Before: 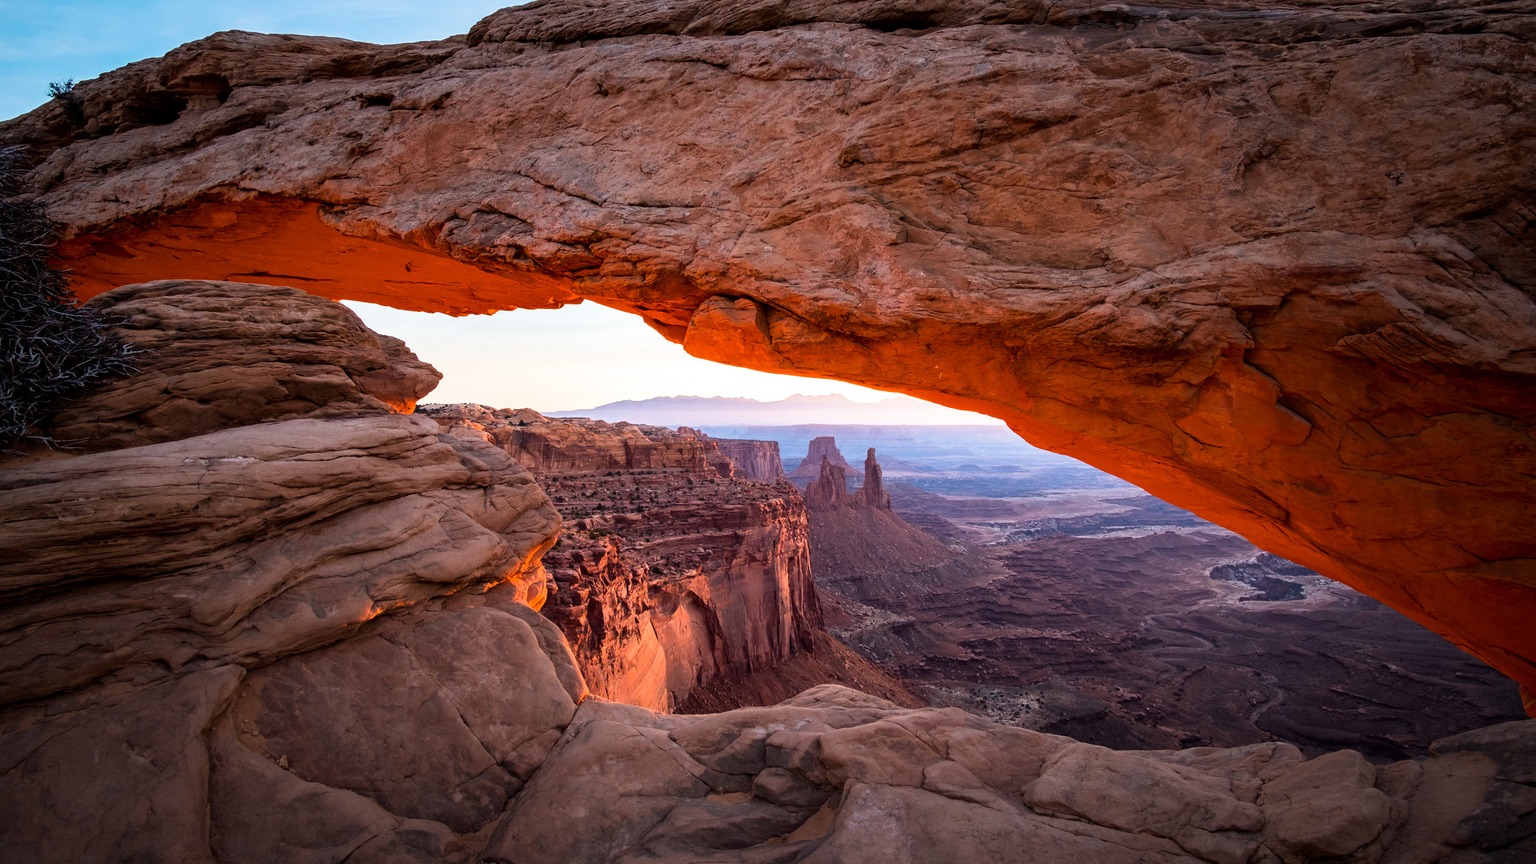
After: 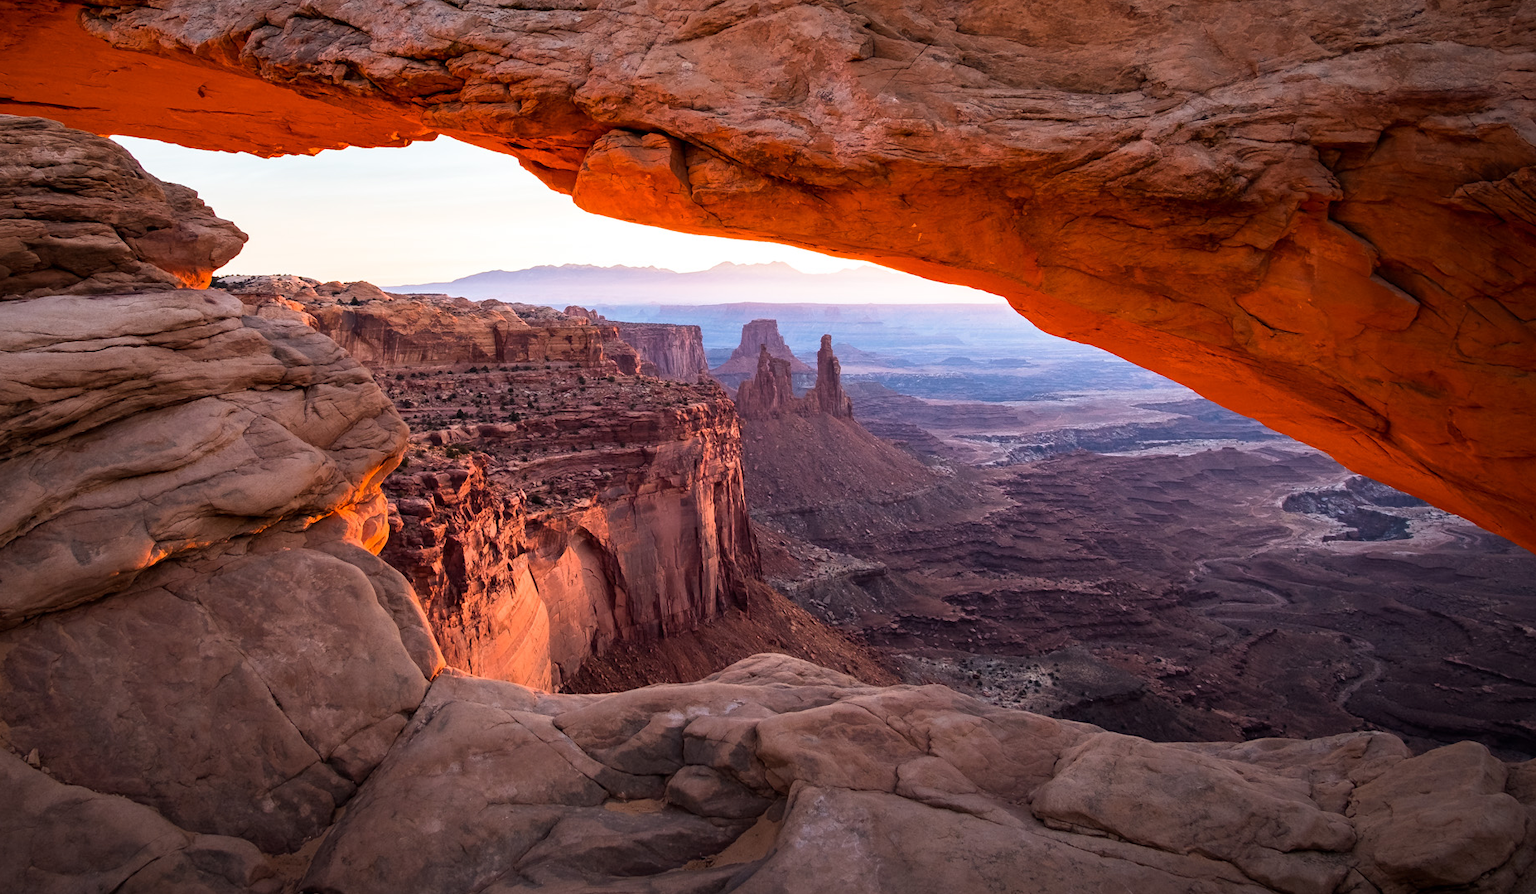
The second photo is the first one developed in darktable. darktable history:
crop: left 16.861%, top 23.132%, right 8.954%
